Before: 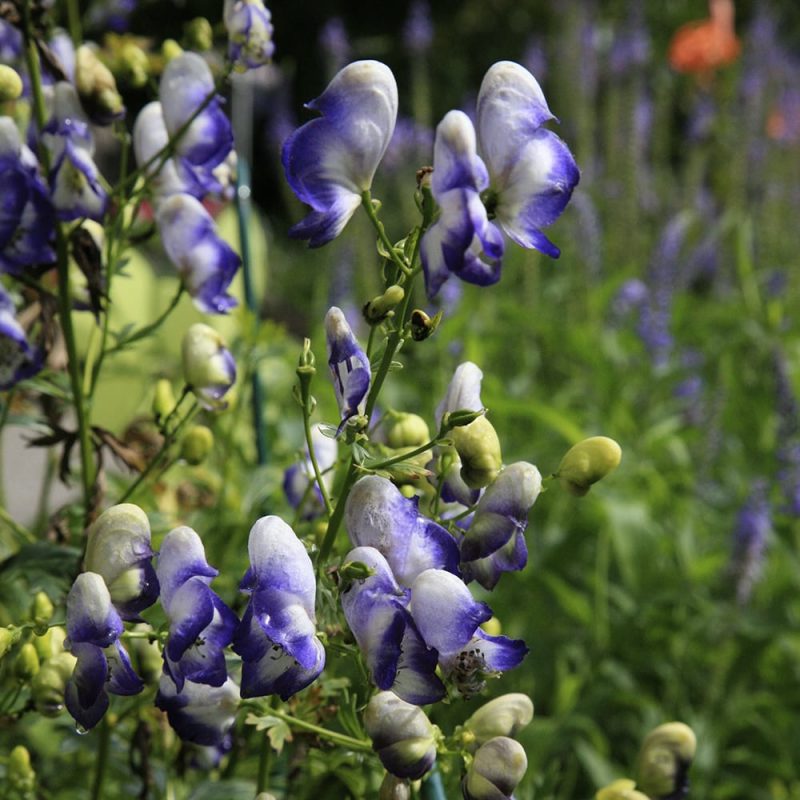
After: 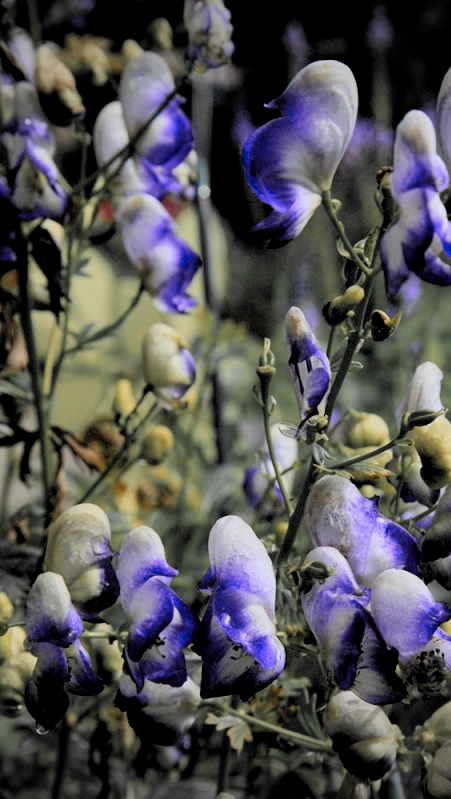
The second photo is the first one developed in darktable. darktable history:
color zones: curves: ch0 [(0, 0.363) (0.128, 0.373) (0.25, 0.5) (0.402, 0.407) (0.521, 0.525) (0.63, 0.559) (0.729, 0.662) (0.867, 0.471)]; ch1 [(0, 0.515) (0.136, 0.618) (0.25, 0.5) (0.378, 0) (0.516, 0) (0.622, 0.593) (0.737, 0.819) (0.87, 0.593)]; ch2 [(0, 0.529) (0.128, 0.471) (0.282, 0.451) (0.386, 0.662) (0.516, 0.525) (0.633, 0.554) (0.75, 0.62) (0.875, 0.441)]
tone equalizer: edges refinement/feathering 500, mask exposure compensation -1.57 EV, preserve details no
local contrast: highlights 101%, shadows 101%, detail 119%, midtone range 0.2
filmic rgb: black relative exposure -5 EV, white relative exposure 3.99 EV, hardness 2.91, contrast 1.096, highlights saturation mix -20.77%, color science v6 (2022)
crop: left 5.071%, right 38.529%
vignetting: fall-off start 99.87%, width/height ratio 1.302
